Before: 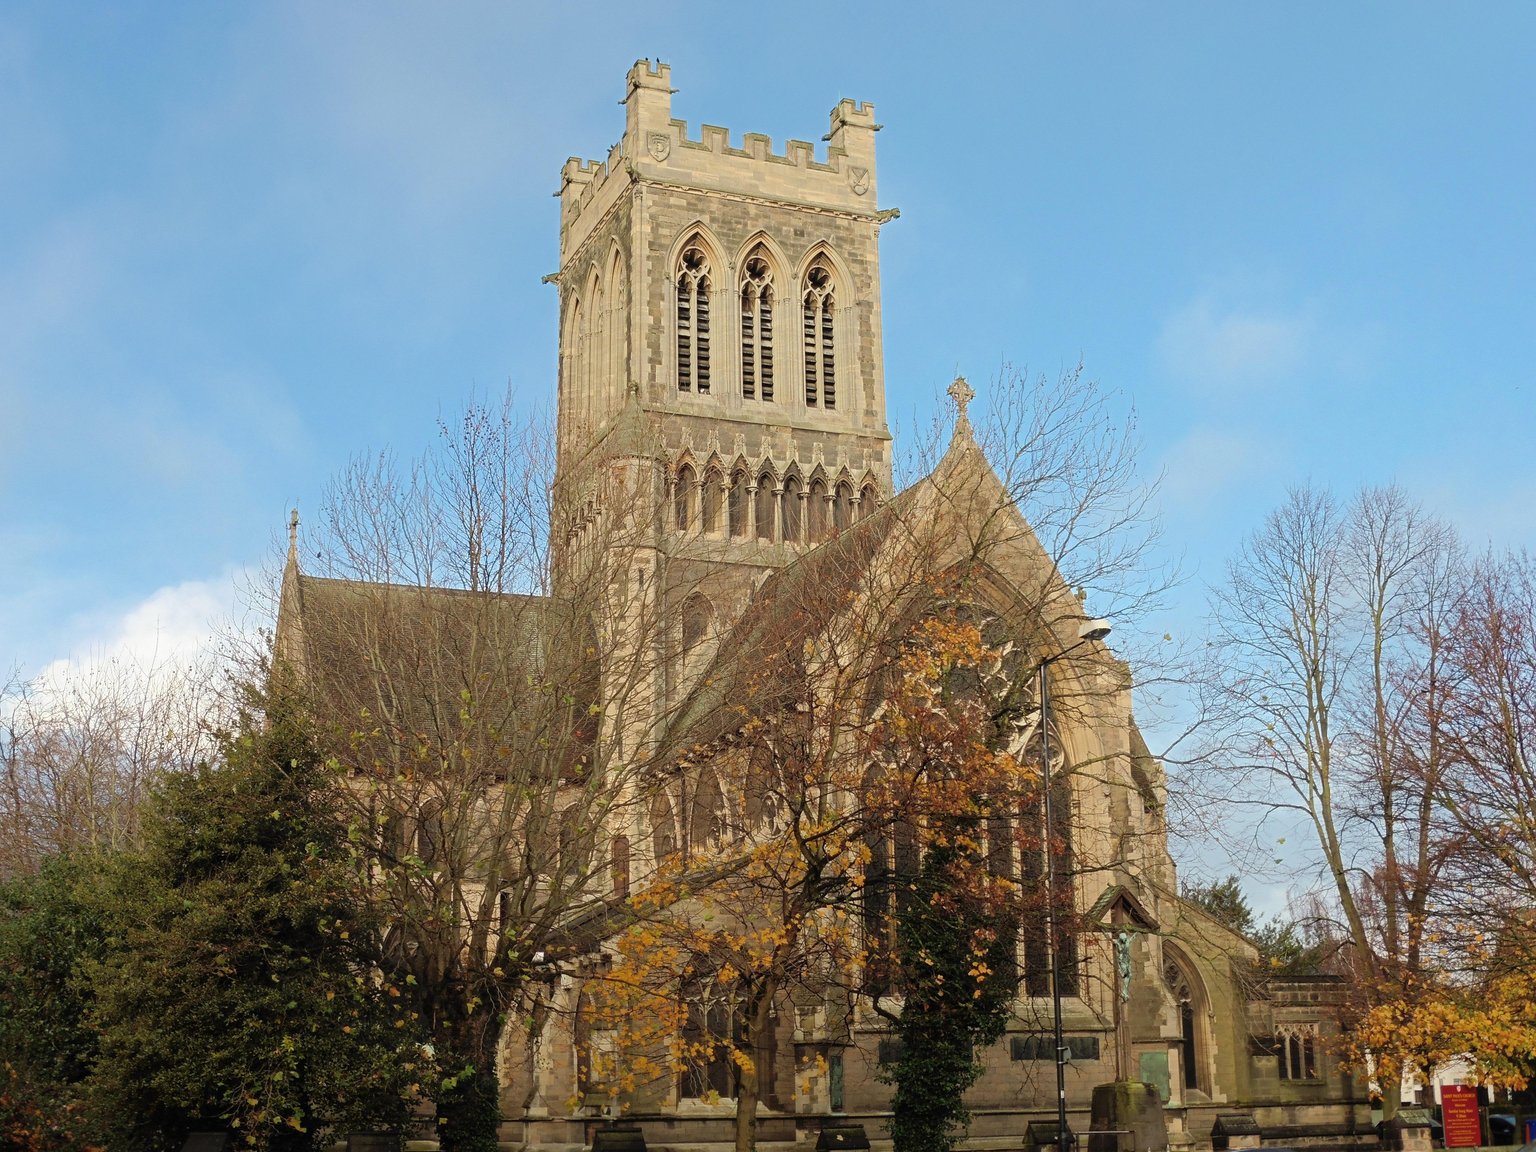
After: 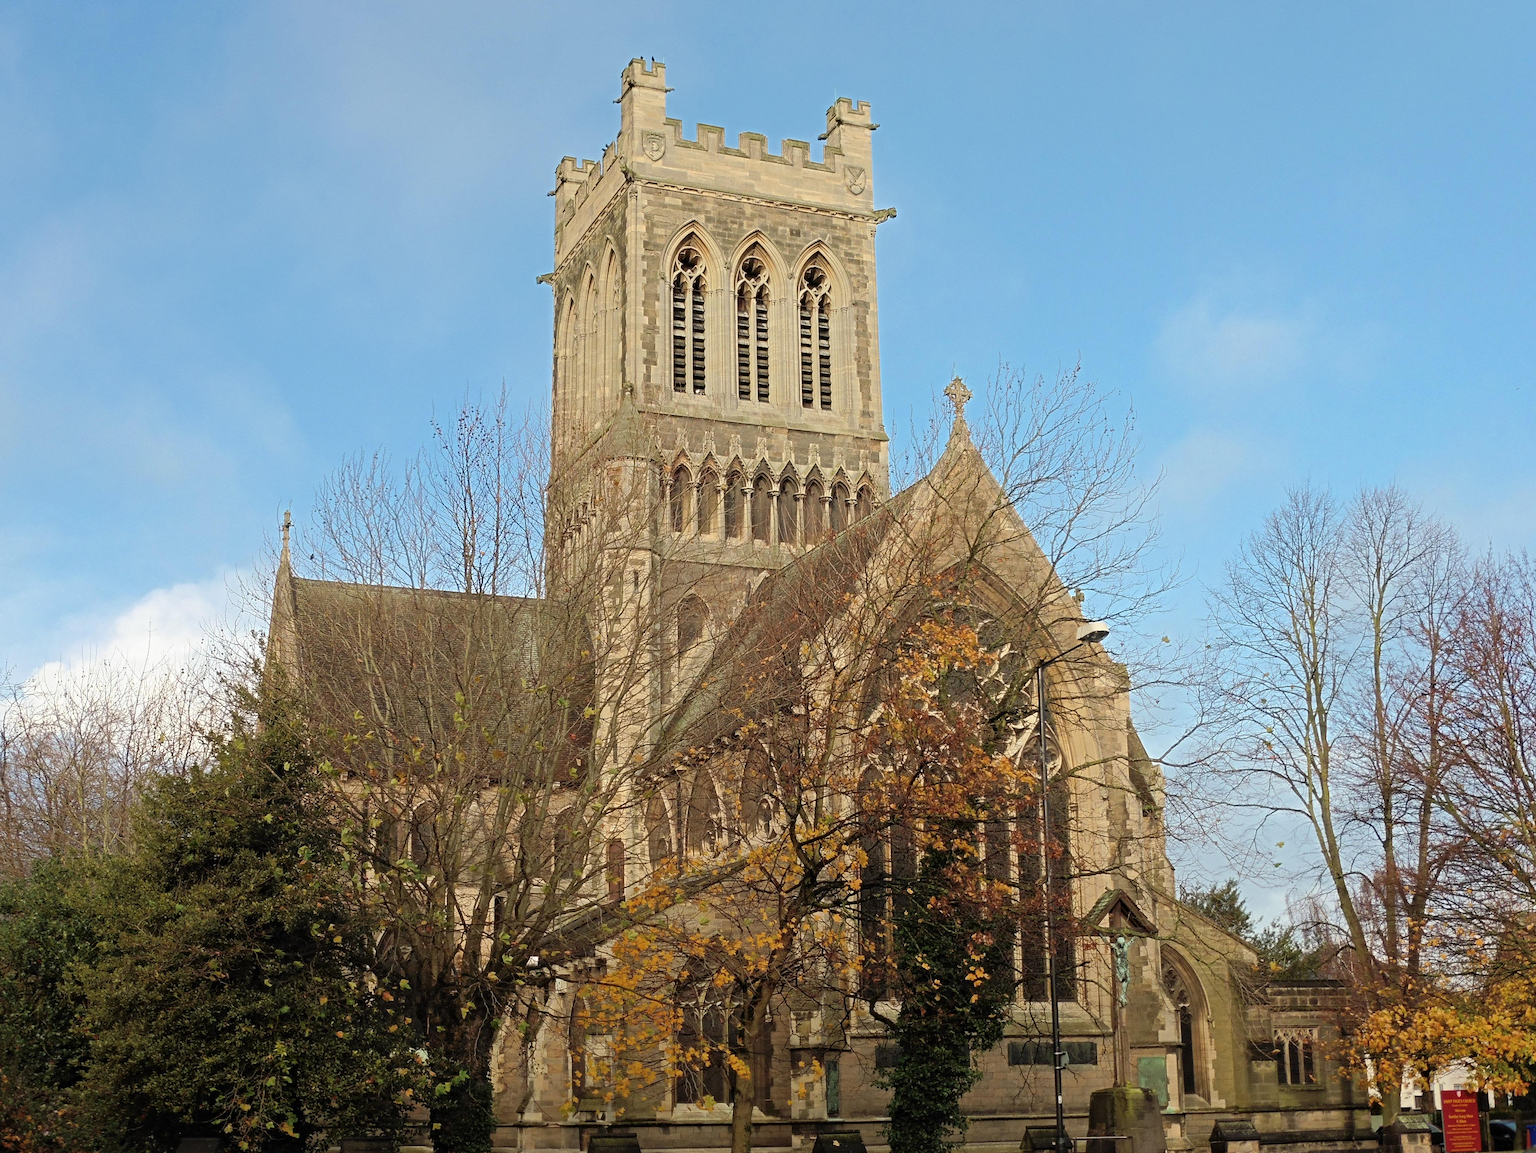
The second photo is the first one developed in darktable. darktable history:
crop and rotate: left 0.614%, top 0.179%, bottom 0.309%
contrast equalizer: y [[0.5, 0.504, 0.515, 0.527, 0.535, 0.534], [0.5 ×6], [0.491, 0.387, 0.179, 0.068, 0.068, 0.068], [0 ×5, 0.023], [0 ×6]]
